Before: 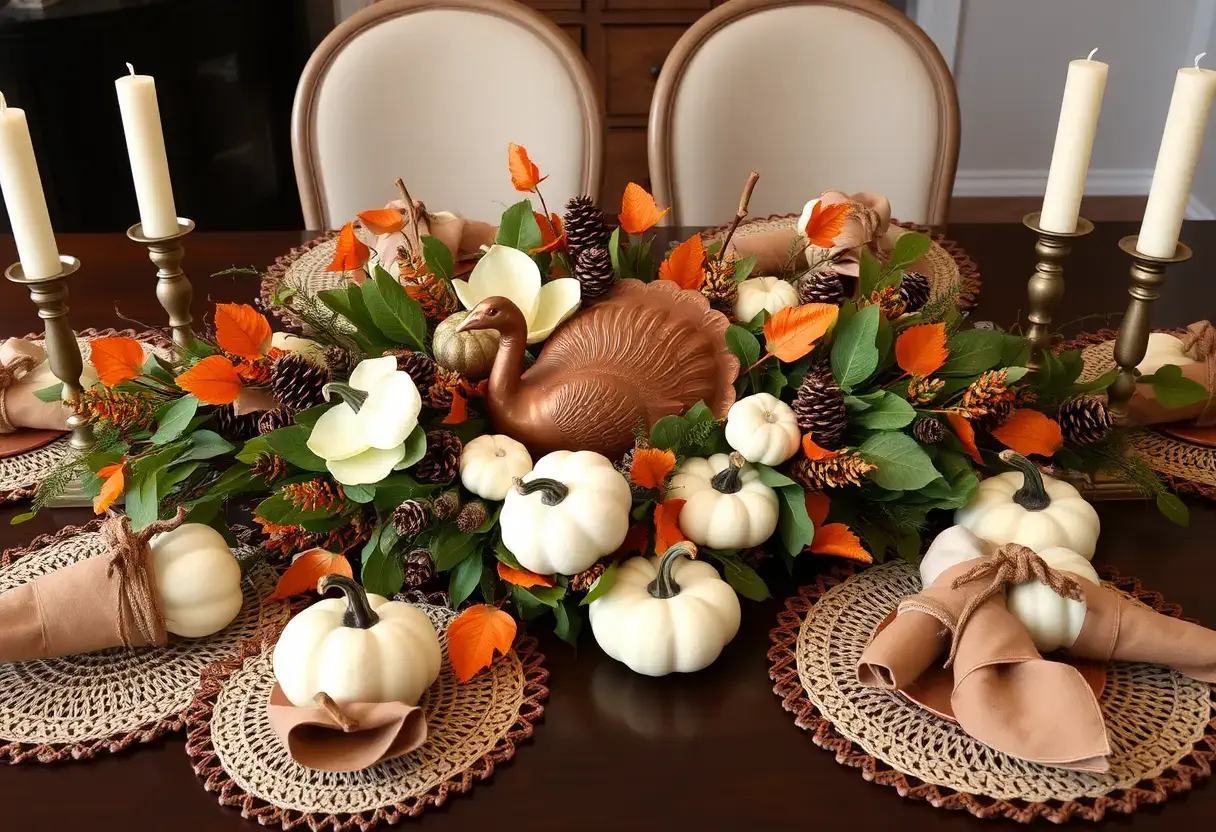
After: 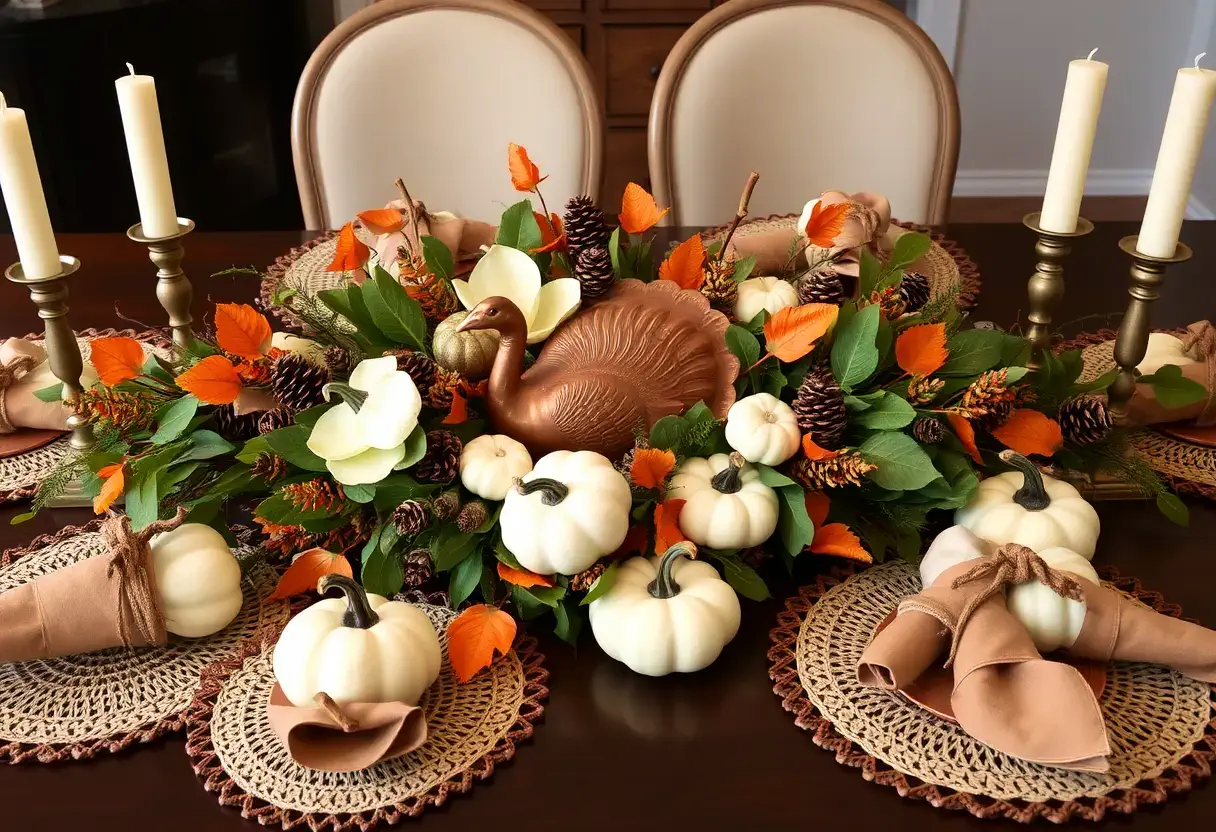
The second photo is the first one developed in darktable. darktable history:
velvia: on, module defaults
contrast brightness saturation: contrast 0.07
